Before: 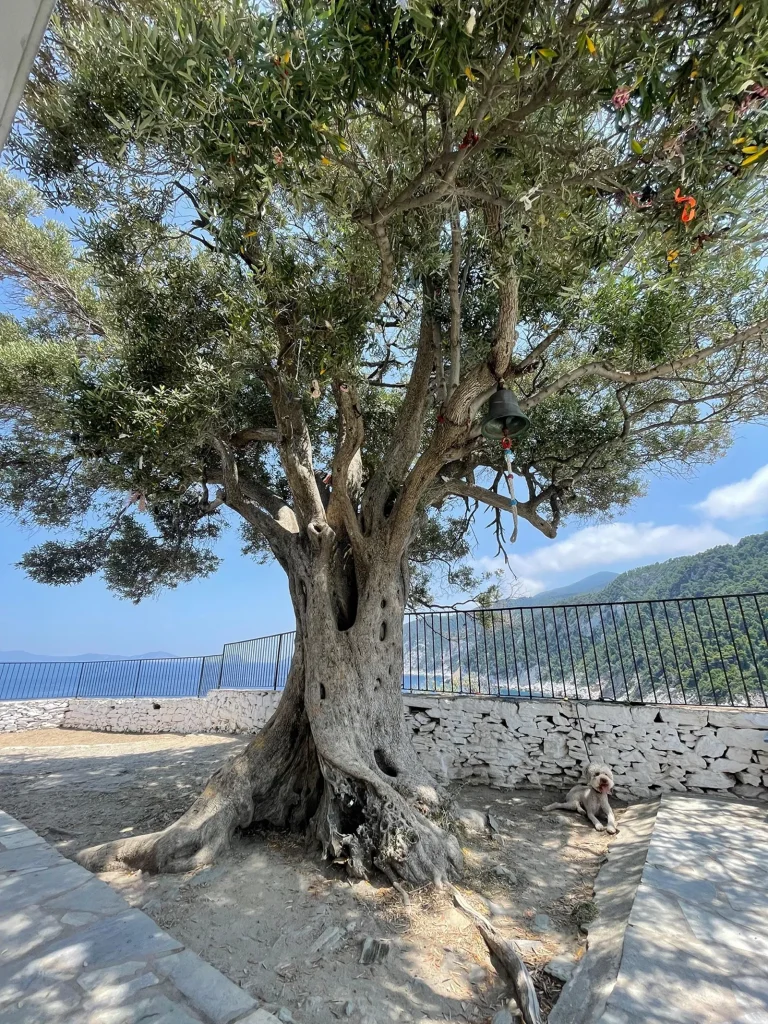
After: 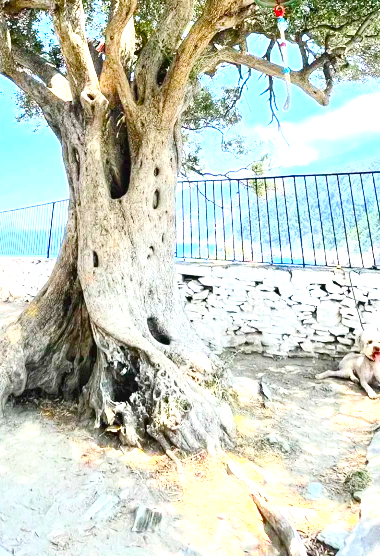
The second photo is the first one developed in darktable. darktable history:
crop: left 29.569%, top 42.189%, right 20.841%, bottom 3.495%
exposure: black level correction 0, exposure 1.743 EV, compensate exposure bias true, compensate highlight preservation false
color balance rgb: linear chroma grading › global chroma 18.805%, perceptual saturation grading › global saturation 20%, perceptual saturation grading › highlights -49.775%, perceptual saturation grading › shadows 25.217%, global vibrance 20.654%
contrast brightness saturation: contrast 0.239, brightness 0.241, saturation 0.374
